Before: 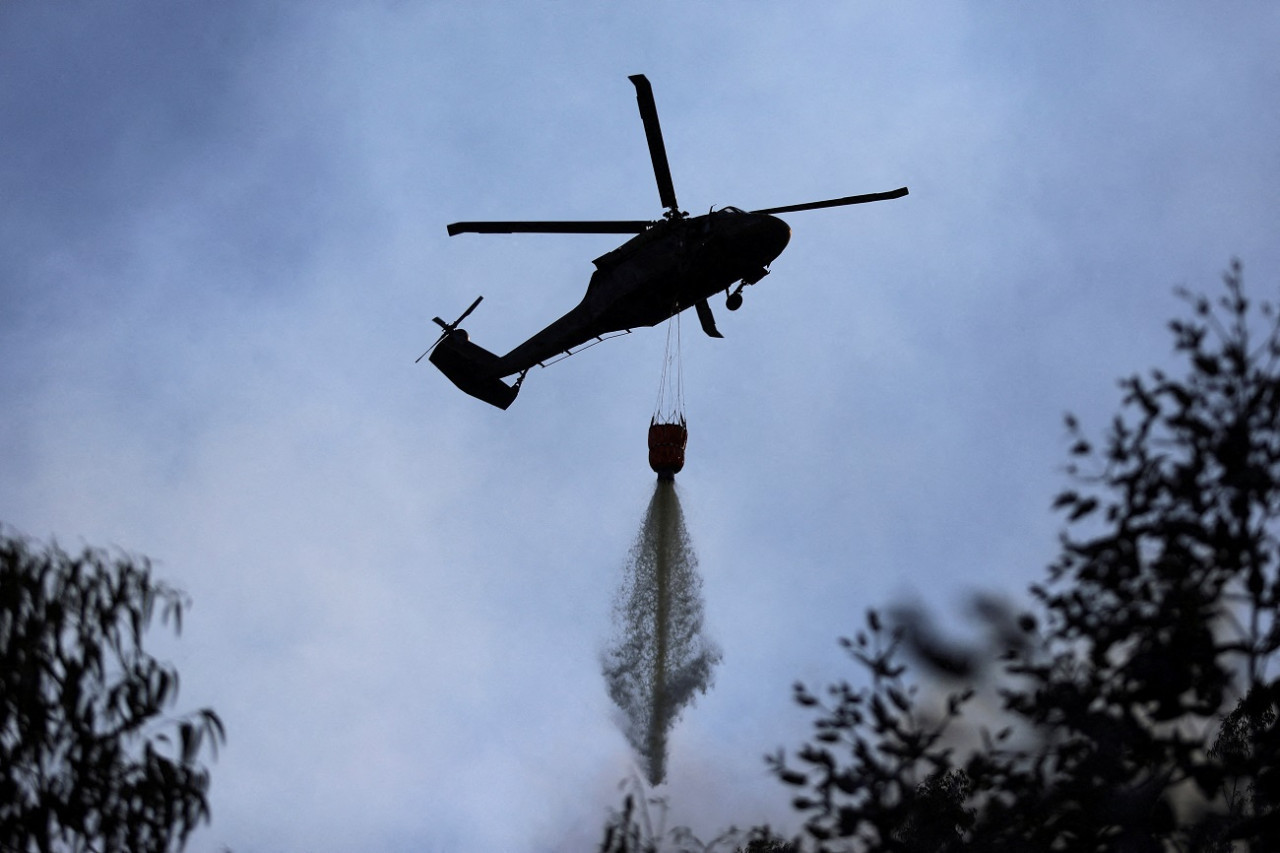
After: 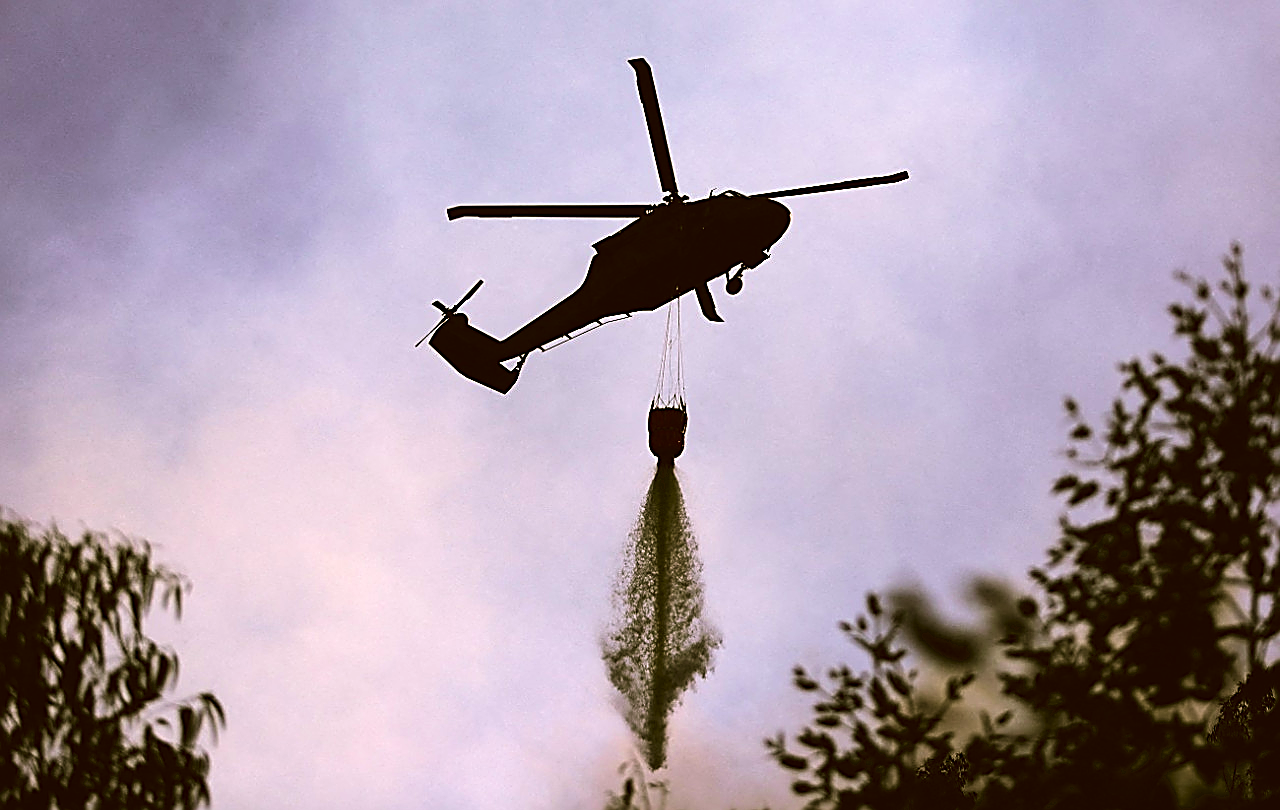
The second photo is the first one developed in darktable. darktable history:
tone equalizer: -8 EV -0.716 EV, -7 EV -0.697 EV, -6 EV -0.583 EV, -5 EV -0.365 EV, -3 EV 0.388 EV, -2 EV 0.6 EV, -1 EV 0.68 EV, +0 EV 0.763 EV, edges refinement/feathering 500, mask exposure compensation -1.57 EV, preserve details no
sharpen: radius 1.663, amount 1.296
velvia: strength 44.49%
crop and rotate: top 1.897%, bottom 3.066%
color correction: highlights a* 8.8, highlights b* 14.97, shadows a* -0.546, shadows b* 26.66
